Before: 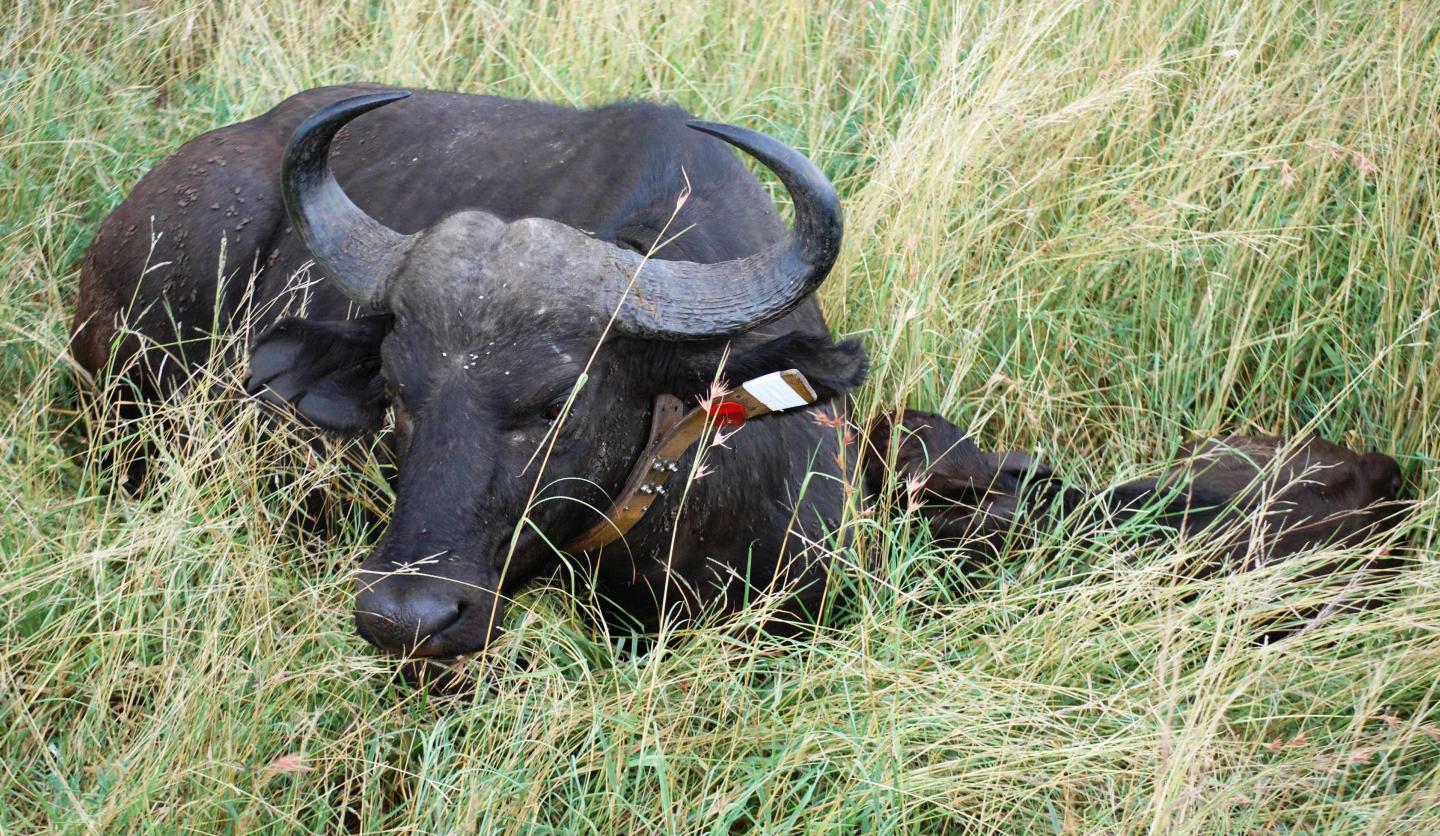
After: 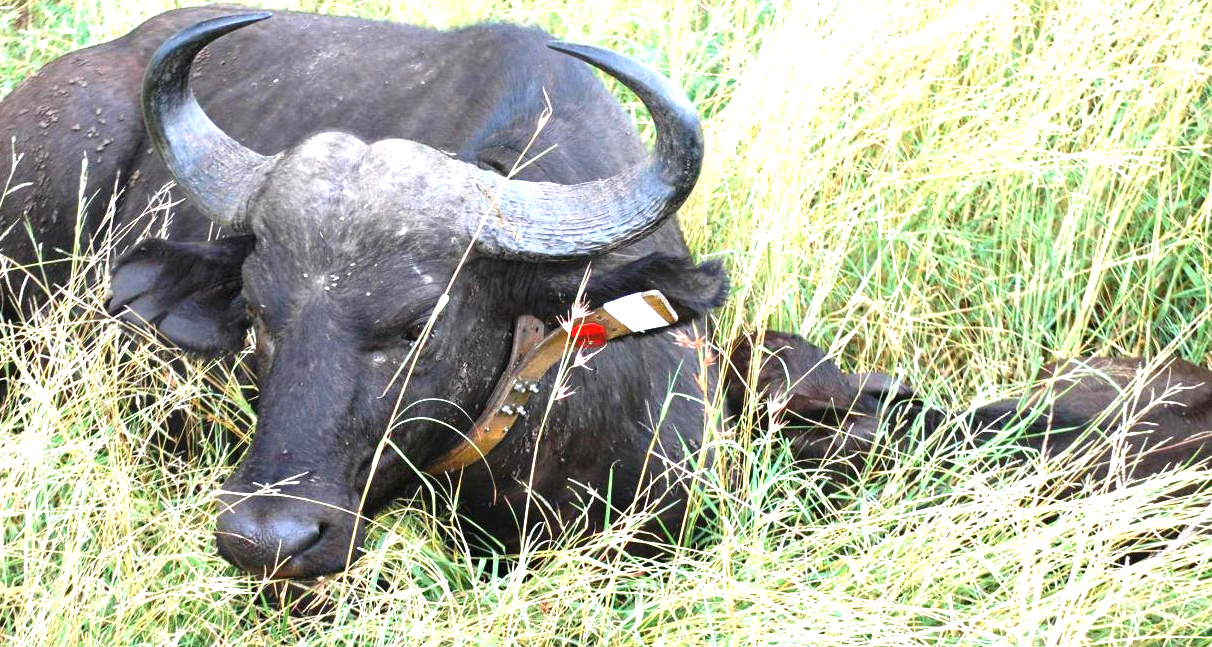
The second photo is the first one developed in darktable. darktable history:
crop and rotate: left 9.696%, top 9.613%, right 6.109%, bottom 12.946%
exposure: black level correction 0, exposure 1.276 EV, compensate exposure bias true, compensate highlight preservation false
